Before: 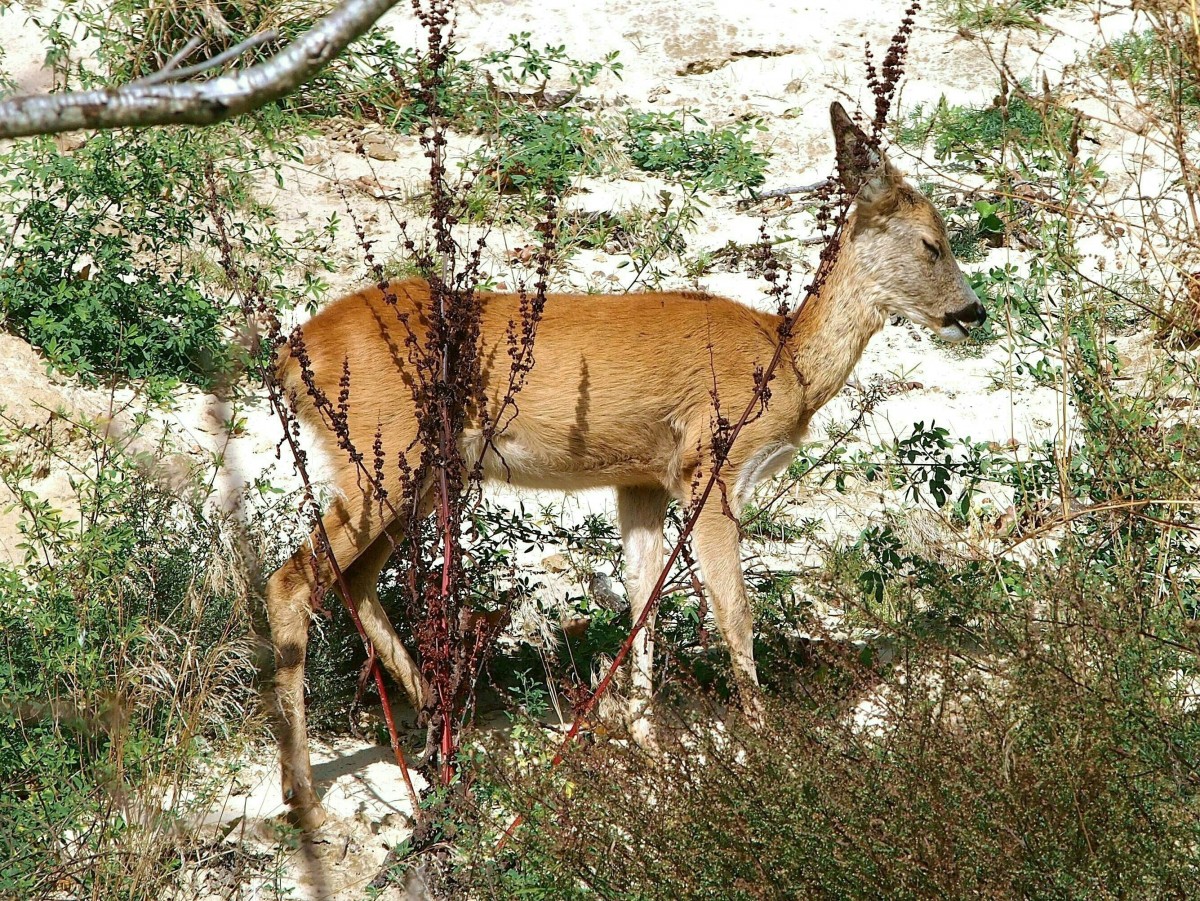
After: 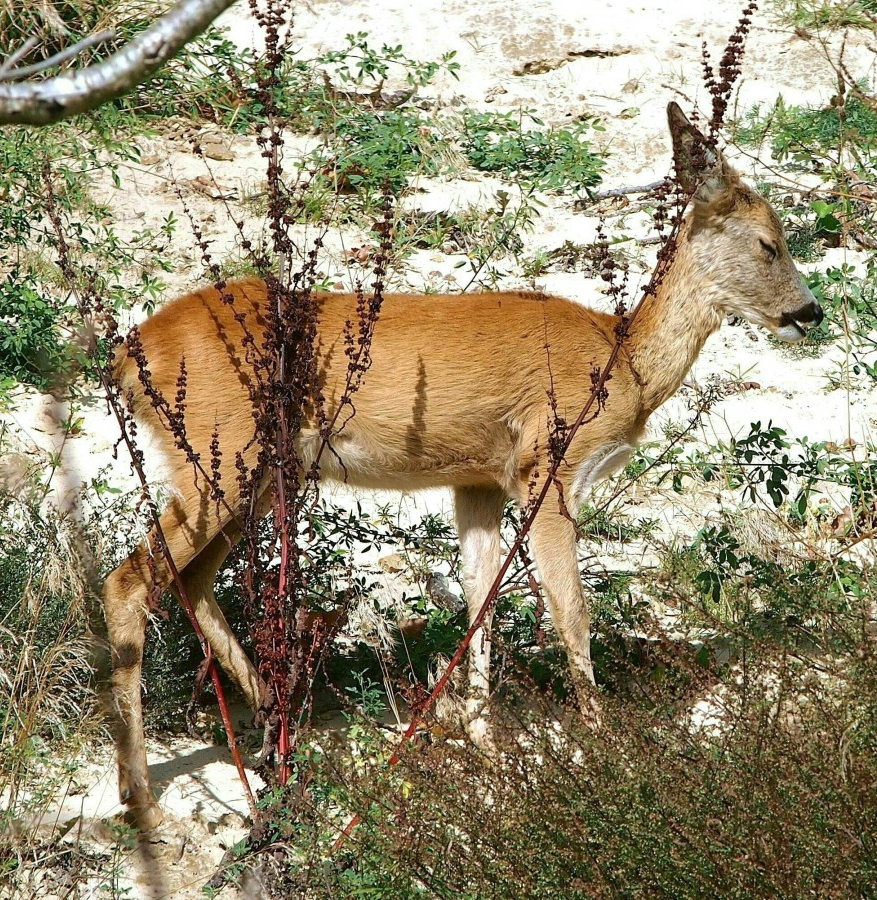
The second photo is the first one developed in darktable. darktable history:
crop: left 13.596%, right 13.271%
